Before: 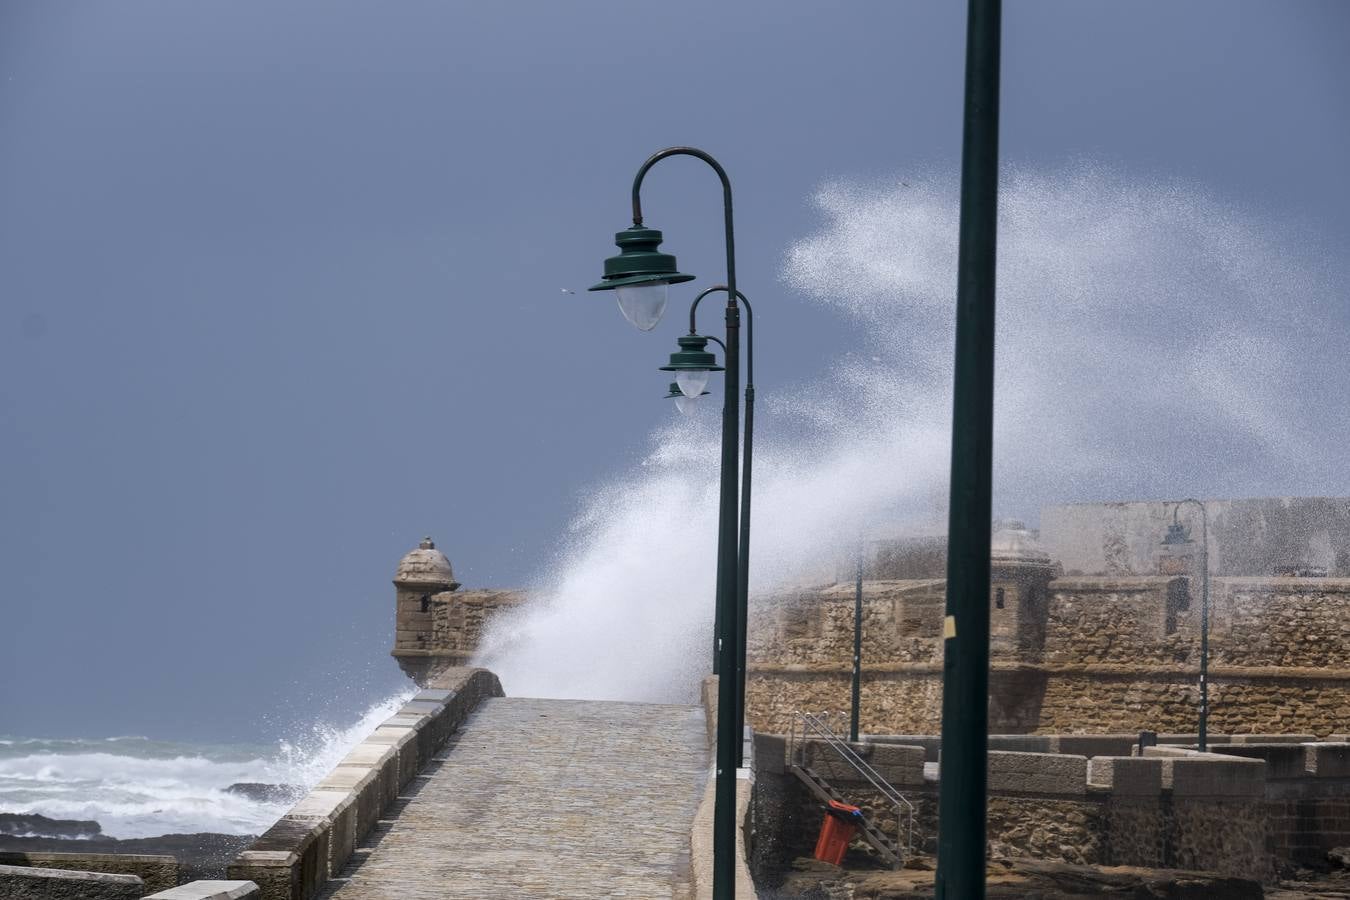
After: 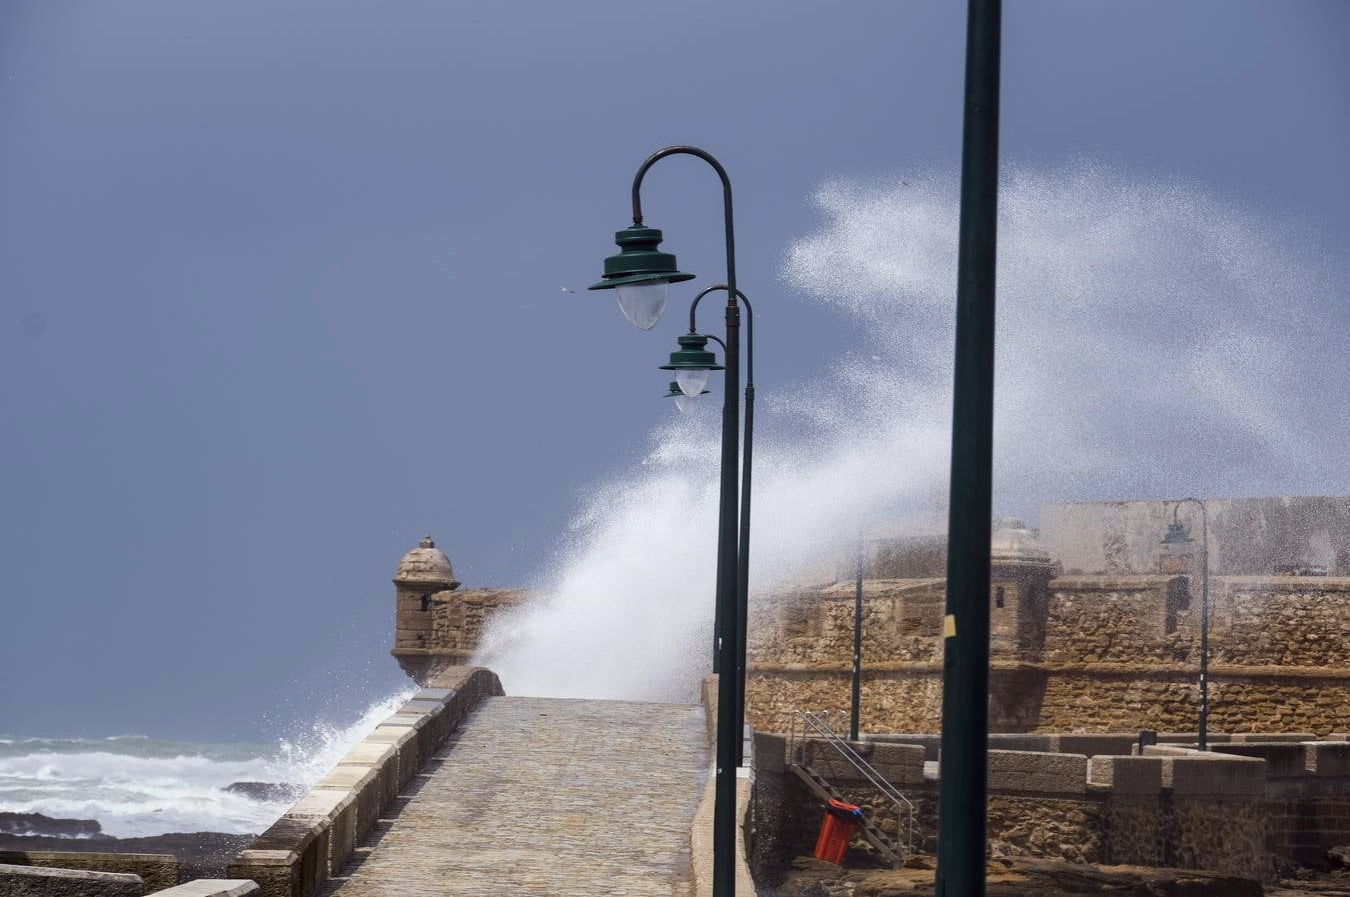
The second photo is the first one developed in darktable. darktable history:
crop: top 0.127%, bottom 0.171%
contrast brightness saturation: contrast 0.081, saturation 0.201
color correction: highlights a* -1.05, highlights b* 4.62, shadows a* 3.67
